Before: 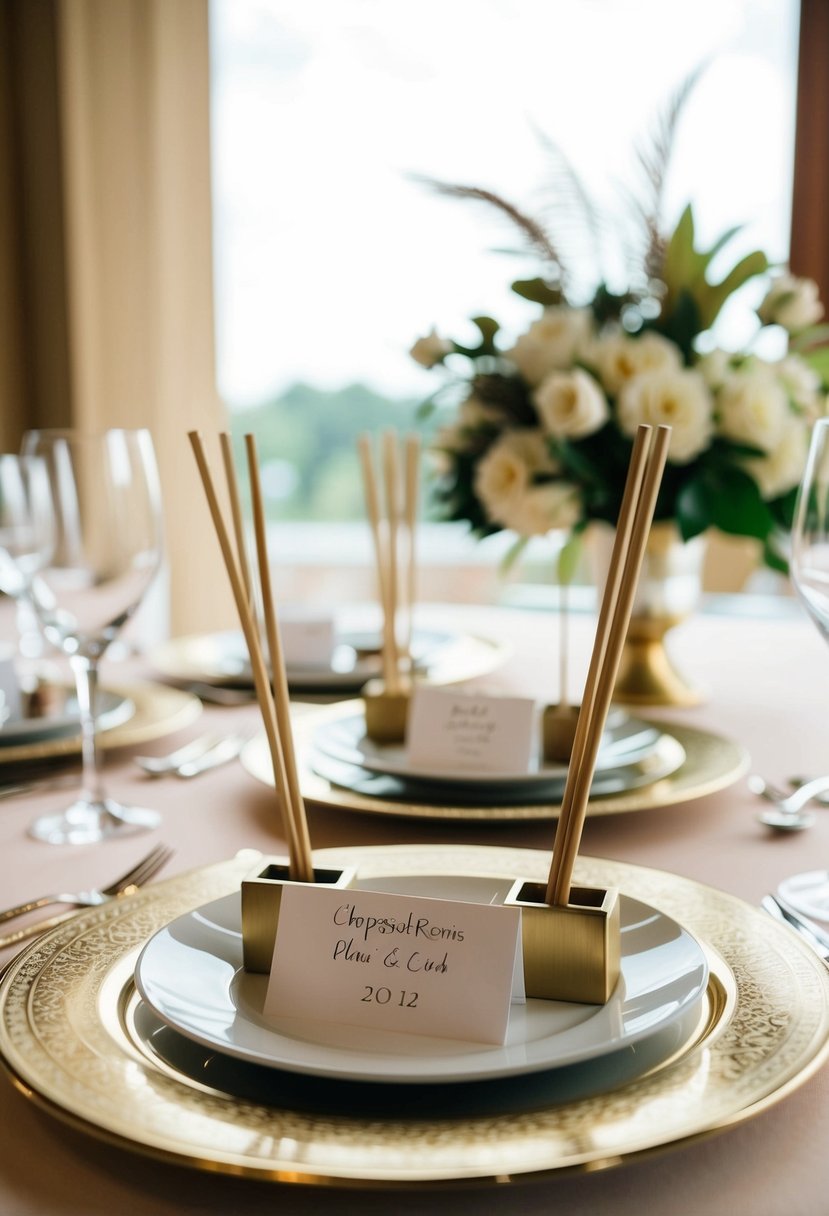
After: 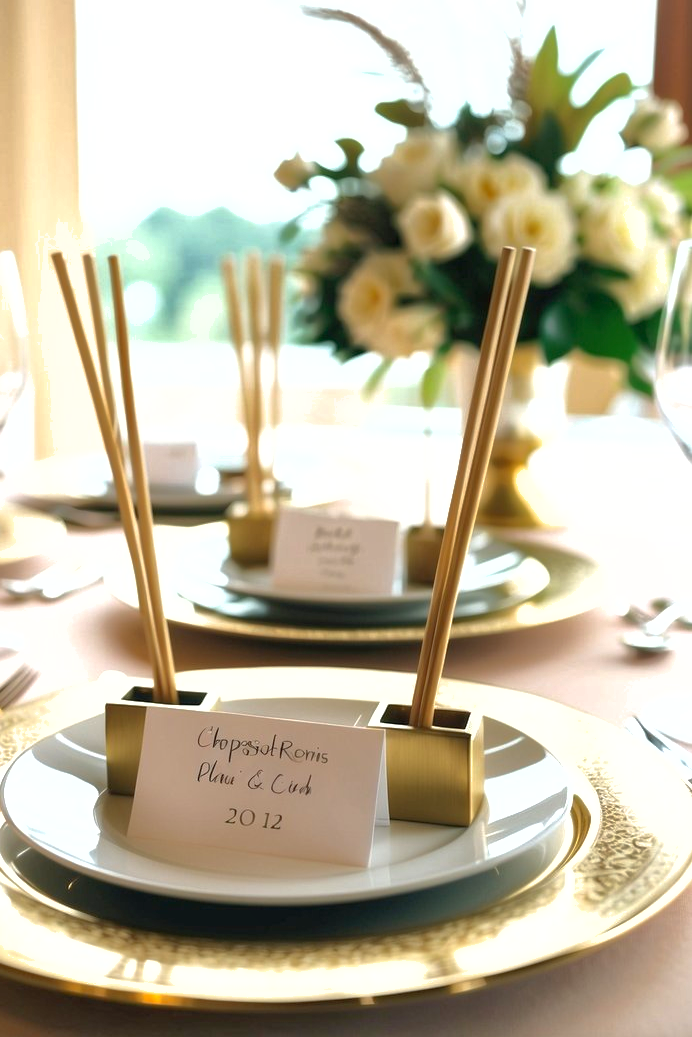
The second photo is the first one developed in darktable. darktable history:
shadows and highlights: on, module defaults
exposure: black level correction 0, exposure 0.695 EV, compensate highlight preservation false
crop: left 16.433%, top 14.7%
